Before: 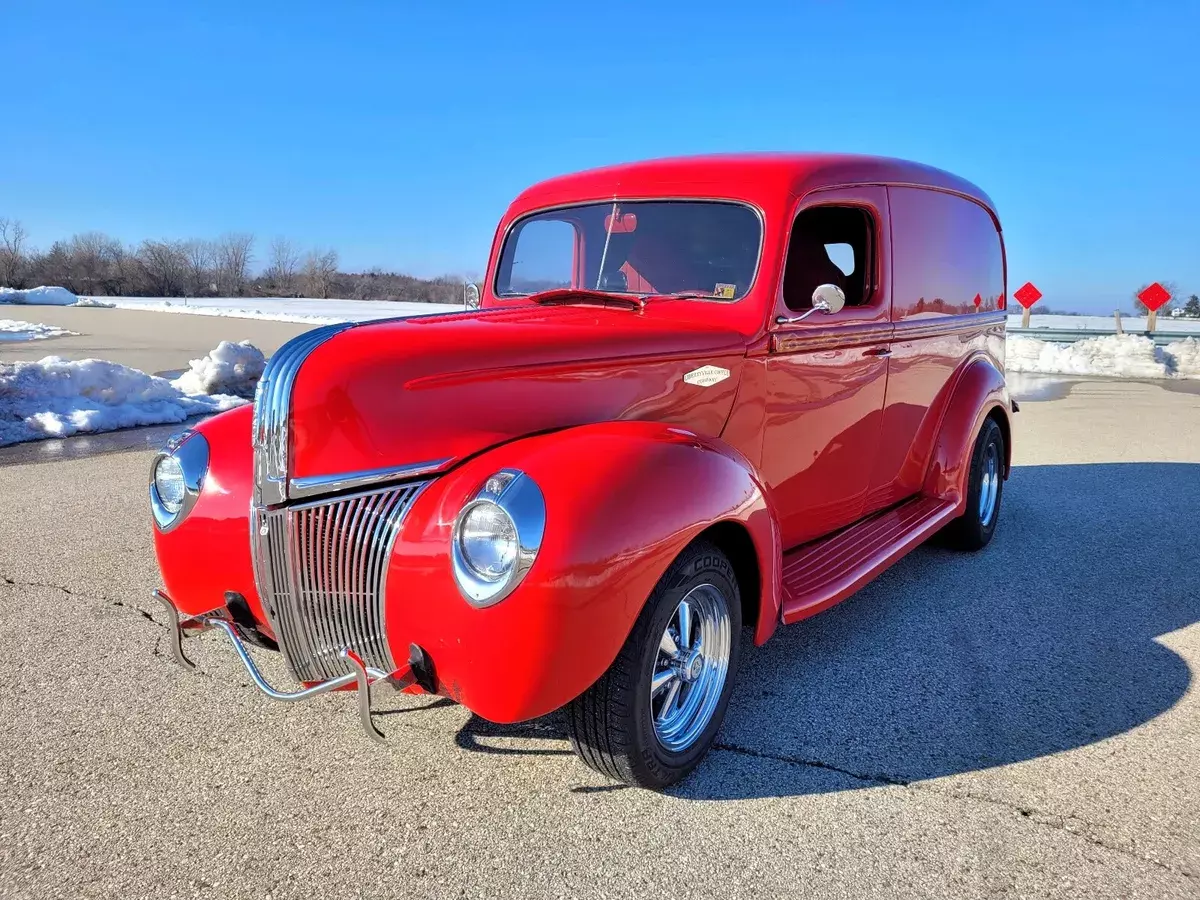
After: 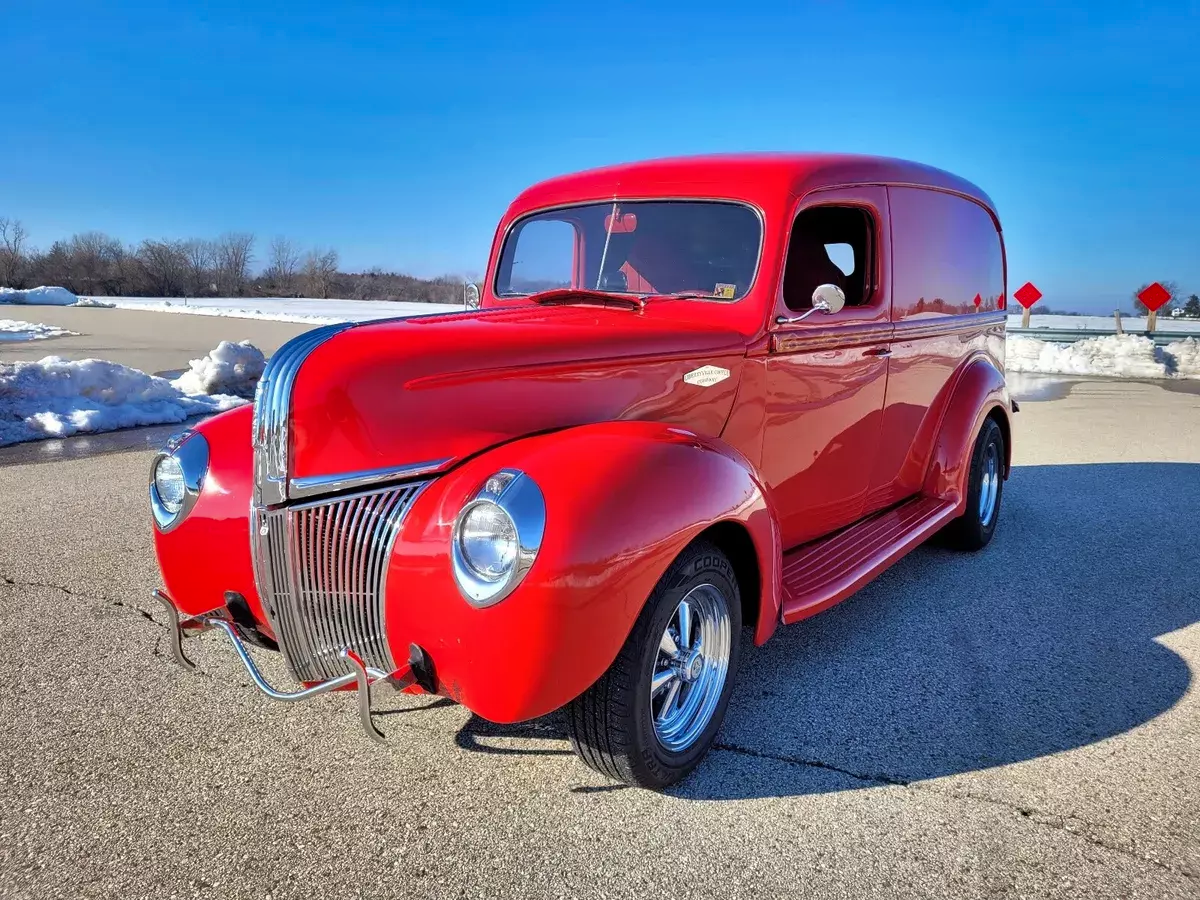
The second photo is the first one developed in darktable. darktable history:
shadows and highlights: shadows 24.68, highlights -80.02, soften with gaussian
